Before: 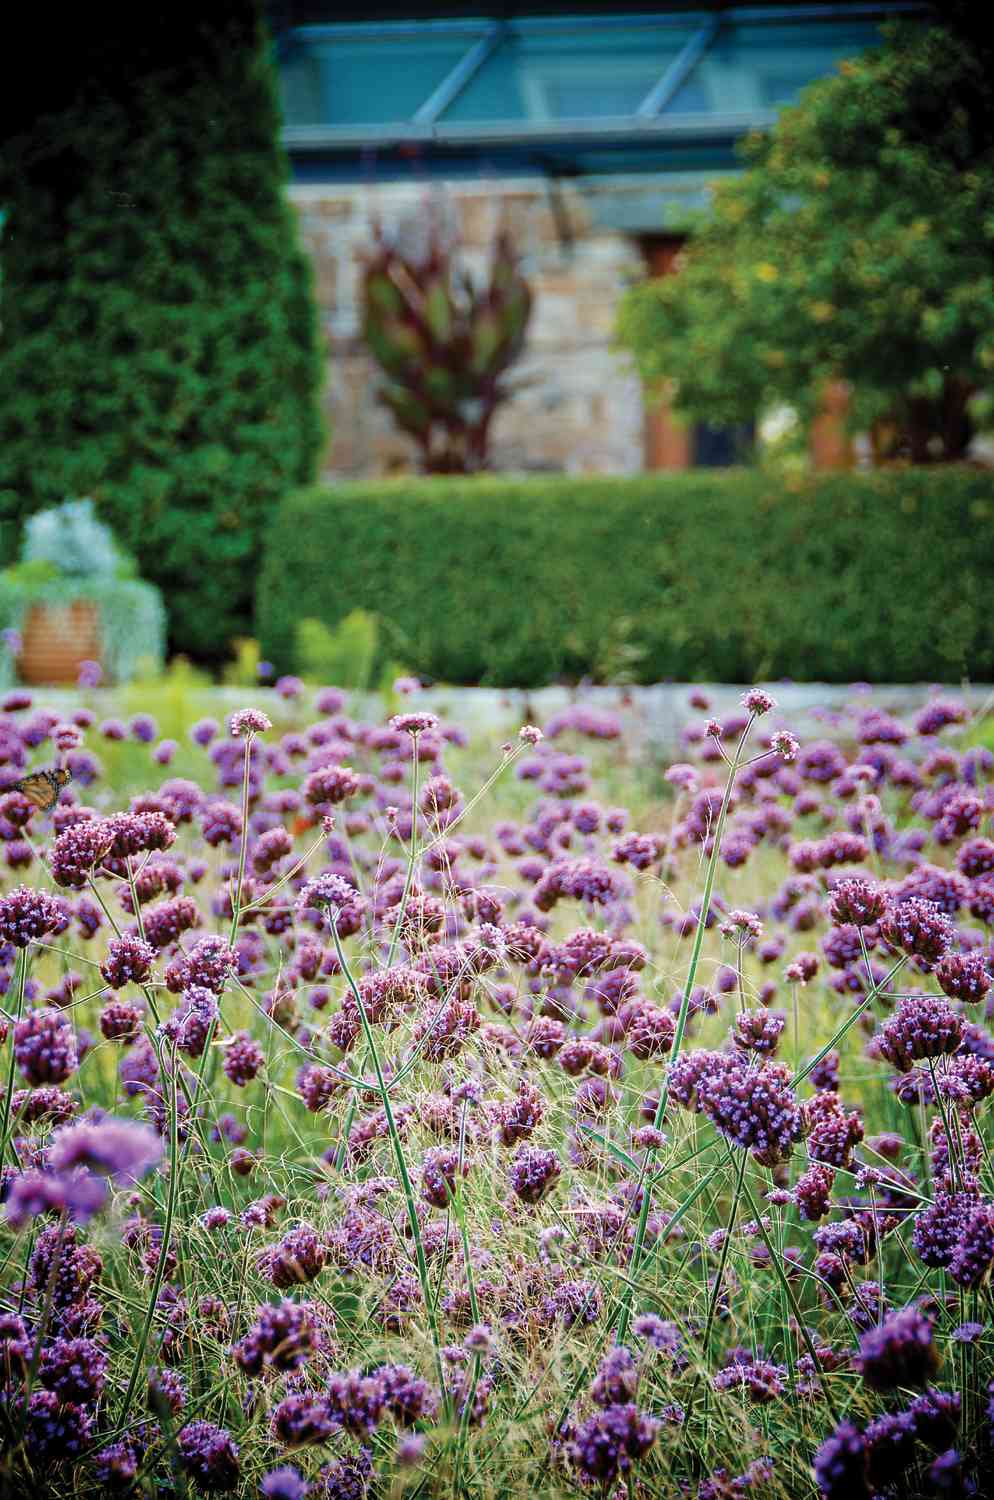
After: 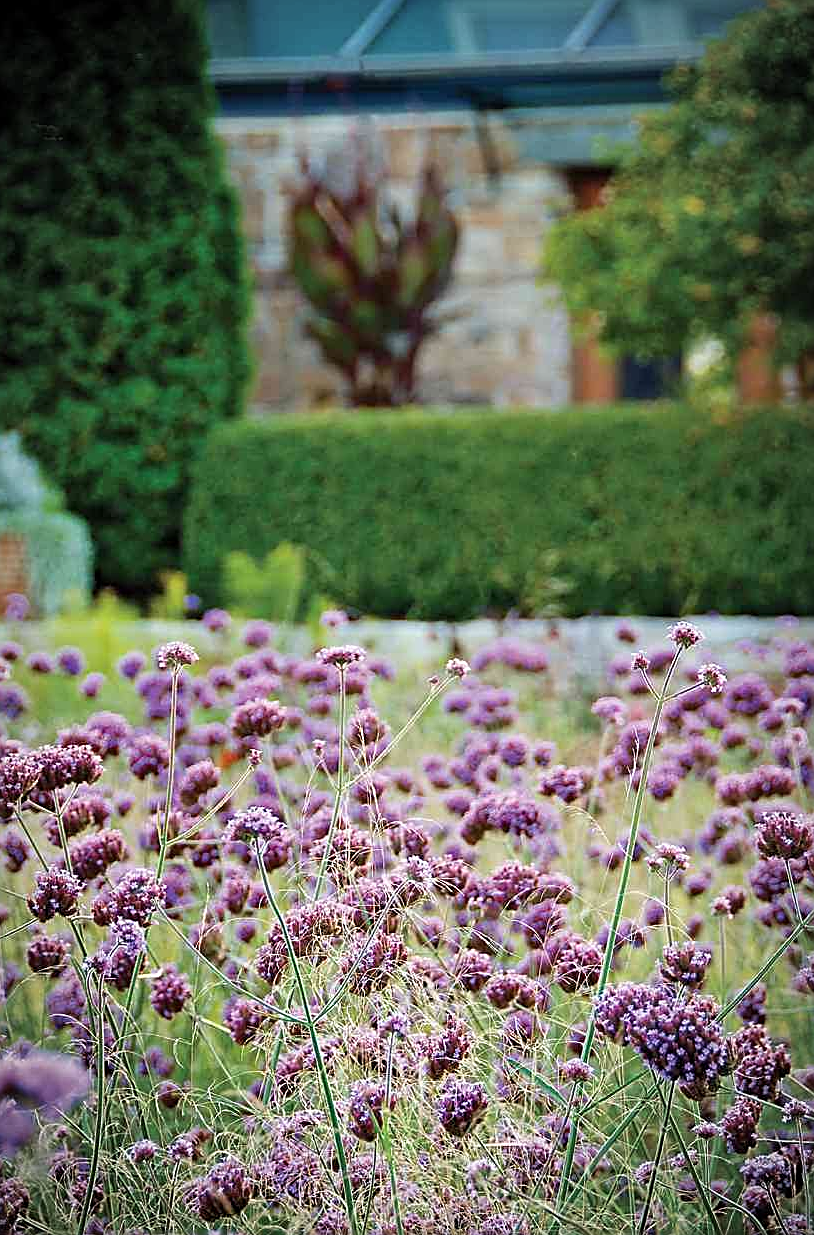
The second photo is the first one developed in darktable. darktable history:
crop and rotate: left 7.426%, top 4.511%, right 10.62%, bottom 13.092%
sharpen: amount 0.741
vignetting: fall-off radius 70.36%, automatic ratio true
